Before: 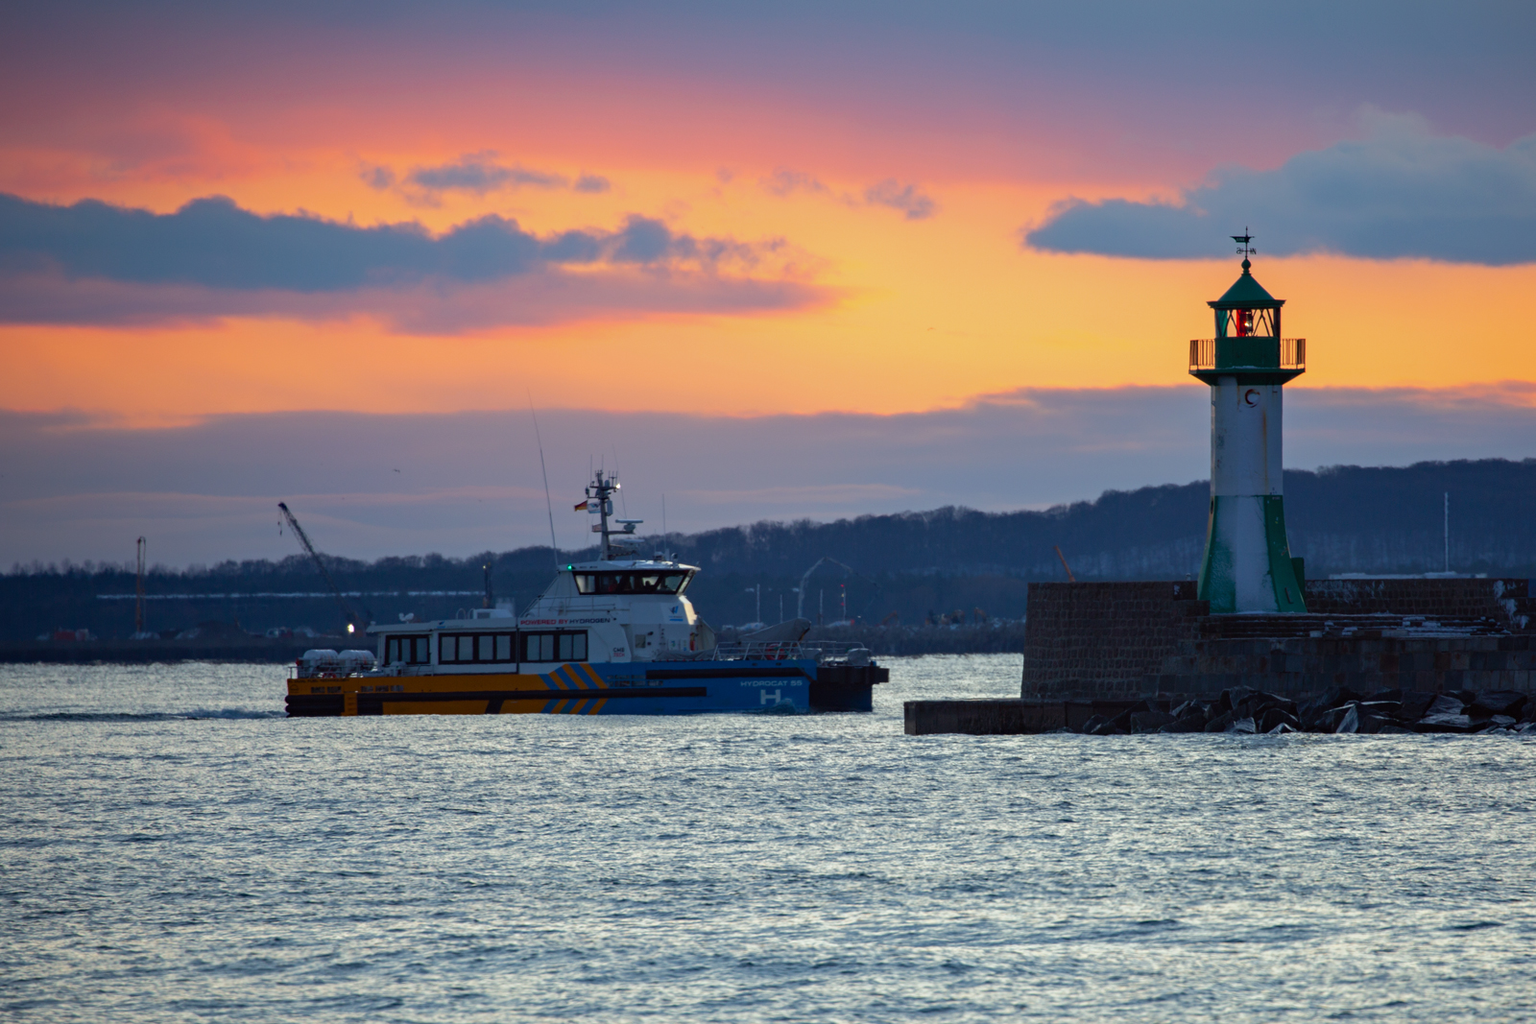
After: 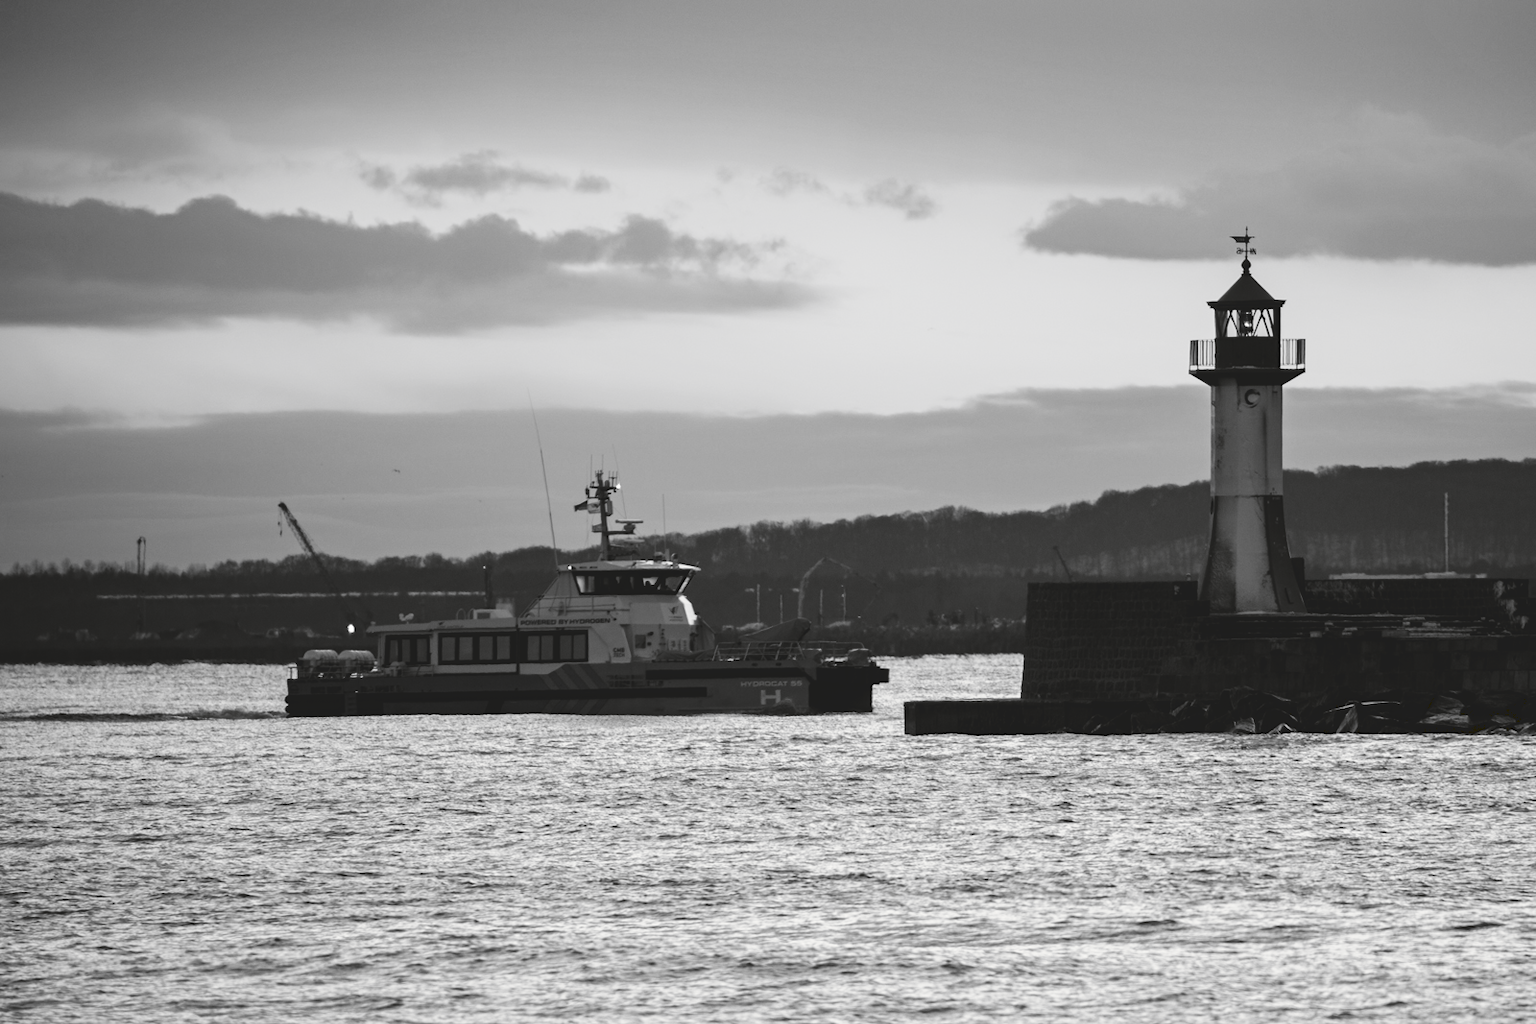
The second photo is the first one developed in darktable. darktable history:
tone curve: curves: ch0 [(0, 0) (0.003, 0.108) (0.011, 0.108) (0.025, 0.108) (0.044, 0.113) (0.069, 0.113) (0.1, 0.121) (0.136, 0.136) (0.177, 0.16) (0.224, 0.192) (0.277, 0.246) (0.335, 0.324) (0.399, 0.419) (0.468, 0.518) (0.543, 0.622) (0.623, 0.721) (0.709, 0.815) (0.801, 0.893) (0.898, 0.949) (1, 1)], preserve colors none
color look up table: target L [84.2, 87.41, 80.24, 80.97, 75.88, 49.64, 63.22, 64.23, 69.61, 40.18, 53.98, 48.04, 45.36, 30.01, 20.79, 2.742, 200.91, 88.12, 84.2, 67, 65.49, 64.74, 63.98, 56.58, 67, 53.5, 30.59, 22.16, 87.05, 84.2, 68.99, 63.98, 78.43, 72.58, 78.8, 58.12, 43.73, 31.74, 31.46, 27.53, 31.46, 100, 88.12, 89.53, 78.43, 84.56, 58.12, 46.7, 52.41], target a [0, -0.001, -0.001, -0.002, -0.001, 0.001, 0, 0.001, 0, 0.001 ×5, 0, -0.307, 0, -0.003, 0 ×5, 0.001, 0, 0.001, 0.001, 0, 0, 0, 0.001, 0, 0, 0, -0.001, 0.001 ×4, 0, 0.001, -0.286, -0.003, -0.002, 0, -0.001, 0.001, 0.001, 0], target b [0.002, 0.002, 0.003, 0.025, 0.003, -0.004, 0.002, -0.004, 0.003, -0.004, -0.005, -0.004, -0.004, -0.004, 0.006, 3.782, -0.001, 0.025, 0.002, 0.002, 0.002, -0.004, 0.002, -0.004, 0.002, -0.005, -0.004, -0.001, 0.001, 0.002, -0.004, 0.002, 0.002, 0.002, 0.003, -0.004 ×4, -0.001, -0.004, 3.598, 0.025, 0.025, 0.002, 0.002, -0.004, -0.004, 0.002], num patches 49
